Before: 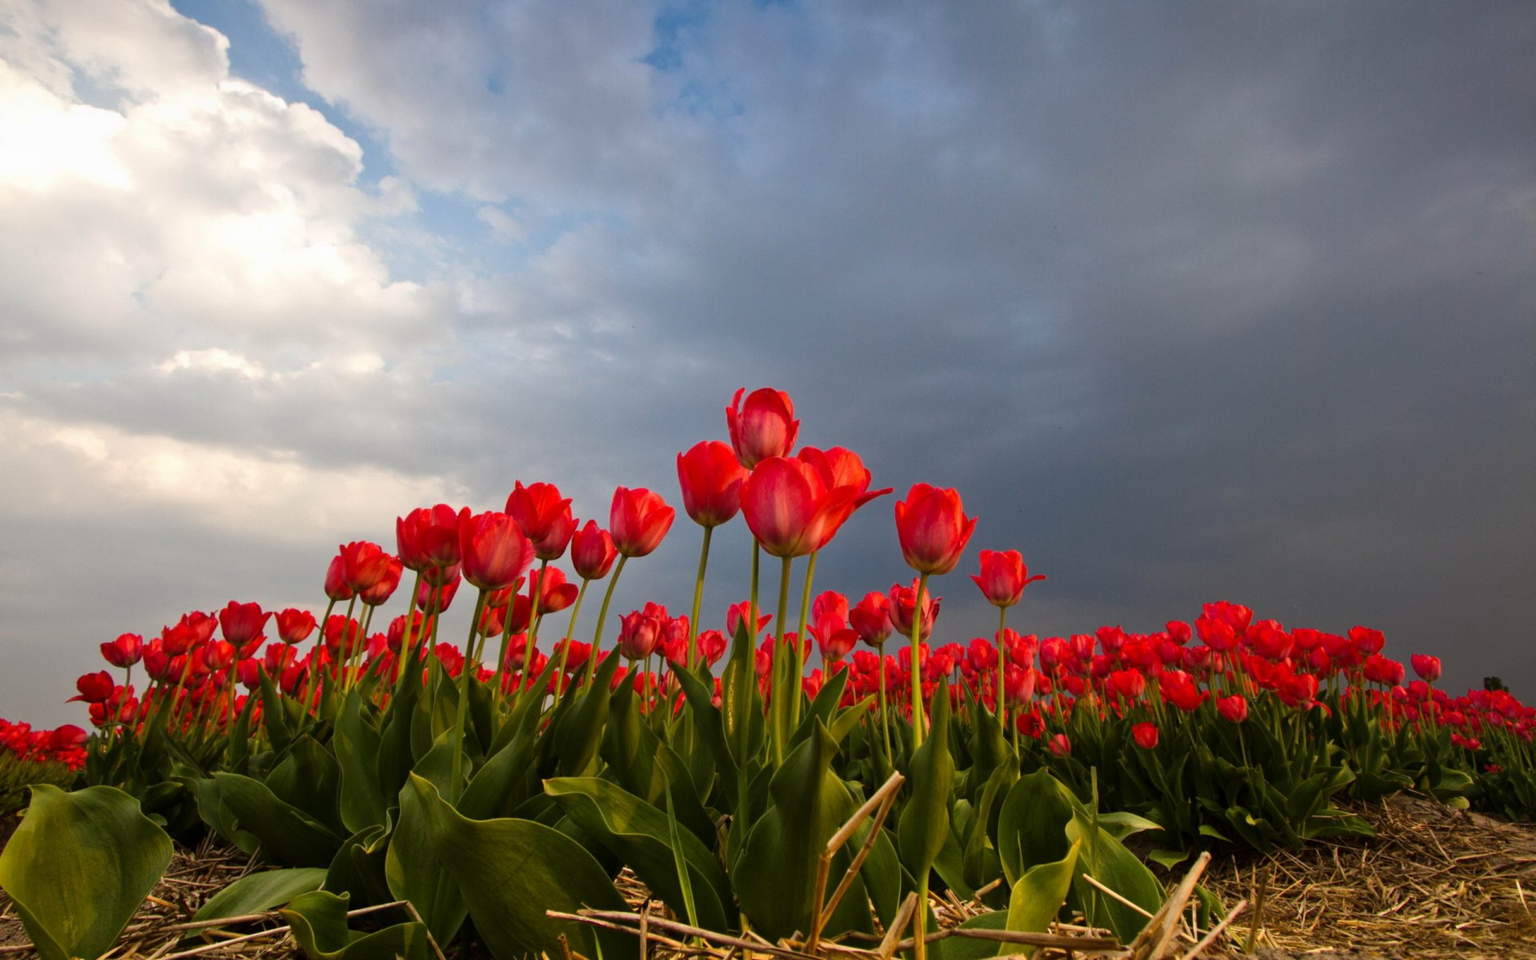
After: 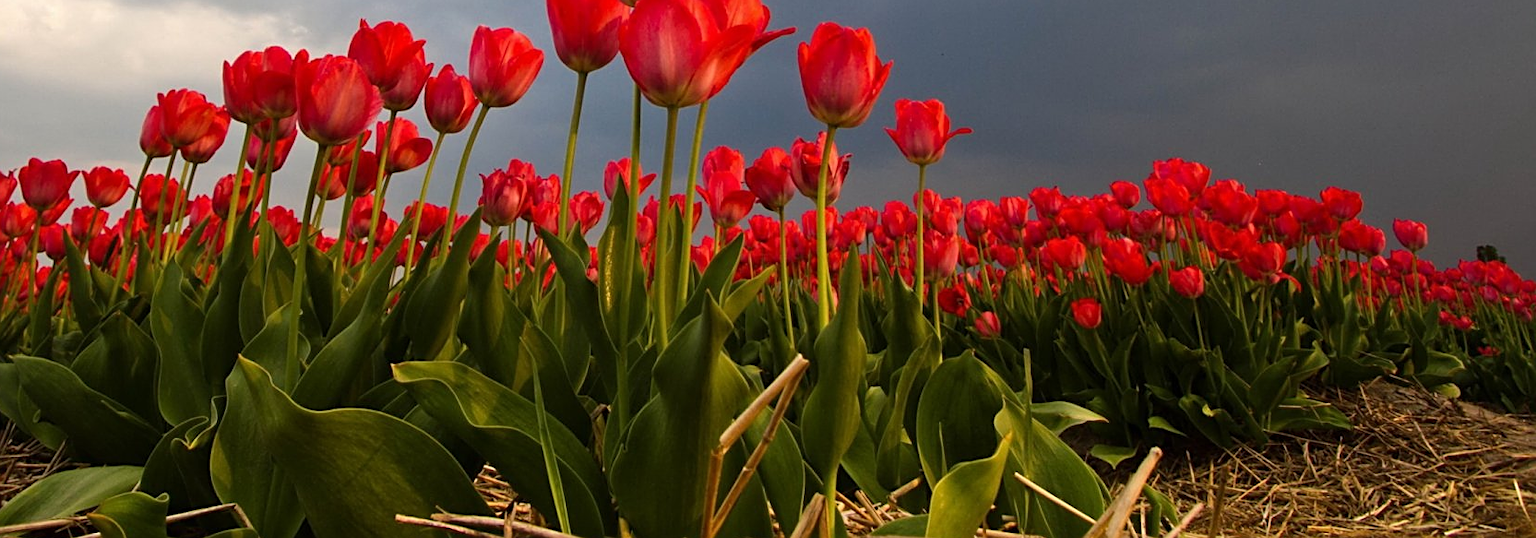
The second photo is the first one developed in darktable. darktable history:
crop and rotate: left 13.255%, top 48.359%, bottom 2.92%
sharpen: amount 0.534
